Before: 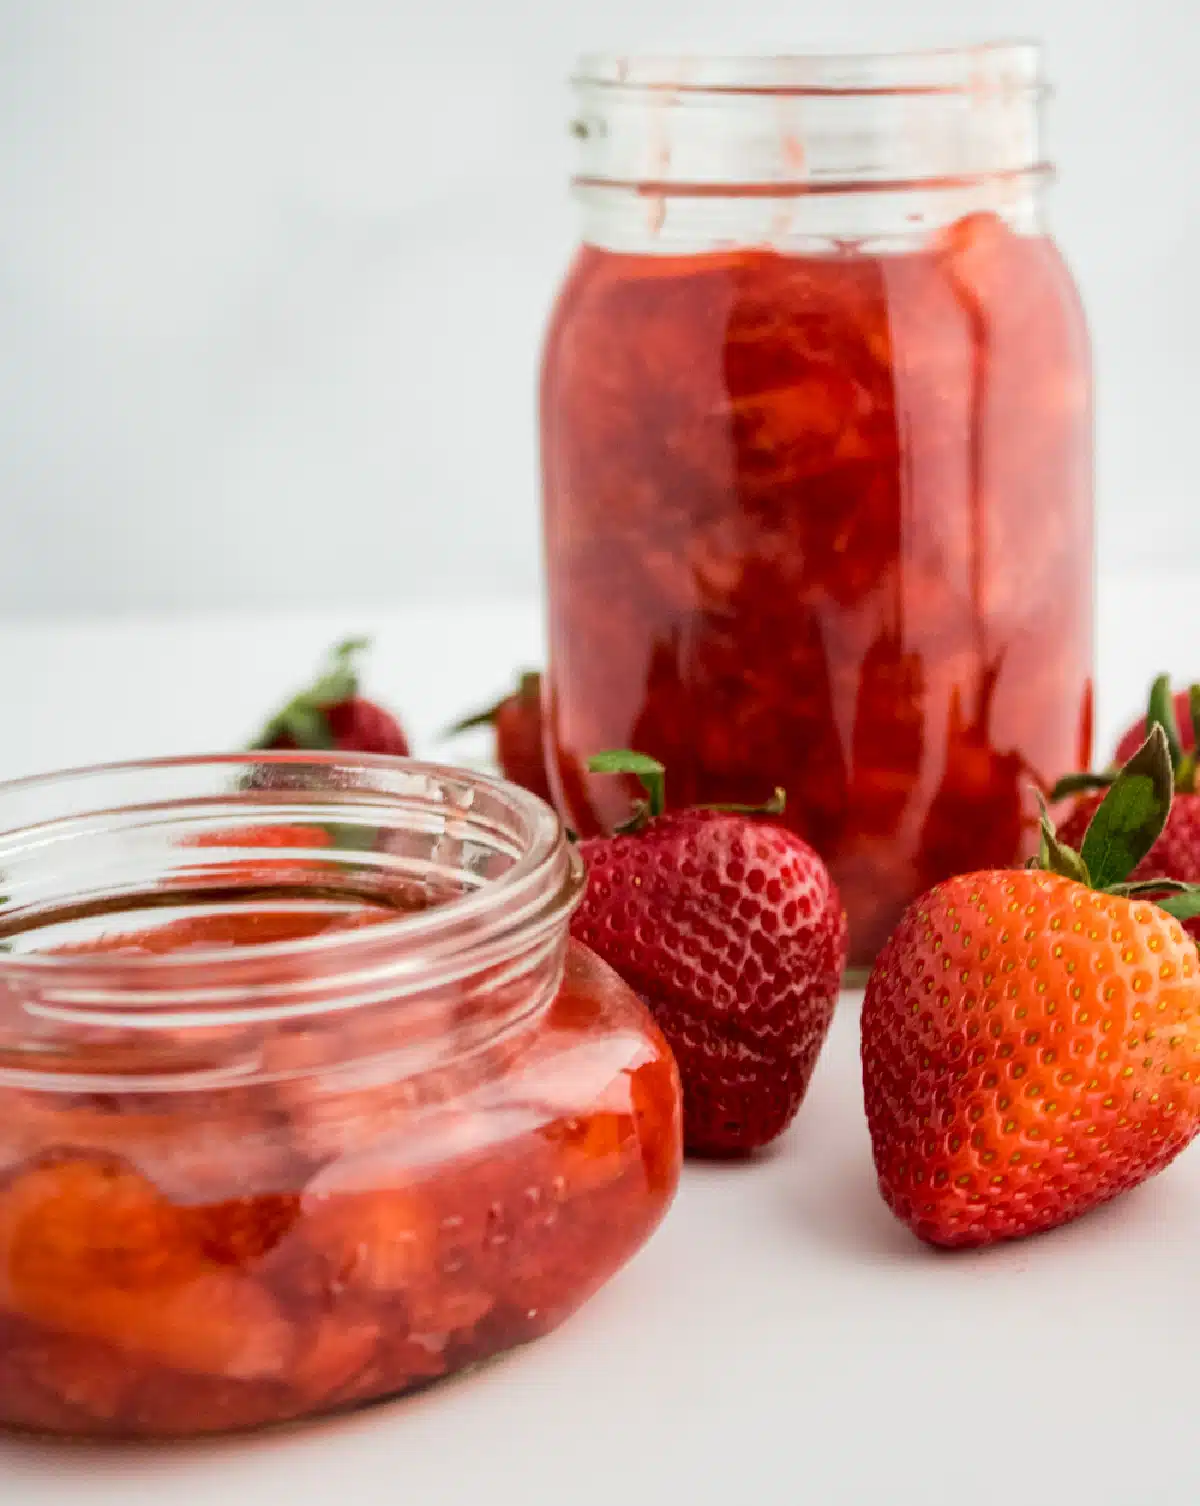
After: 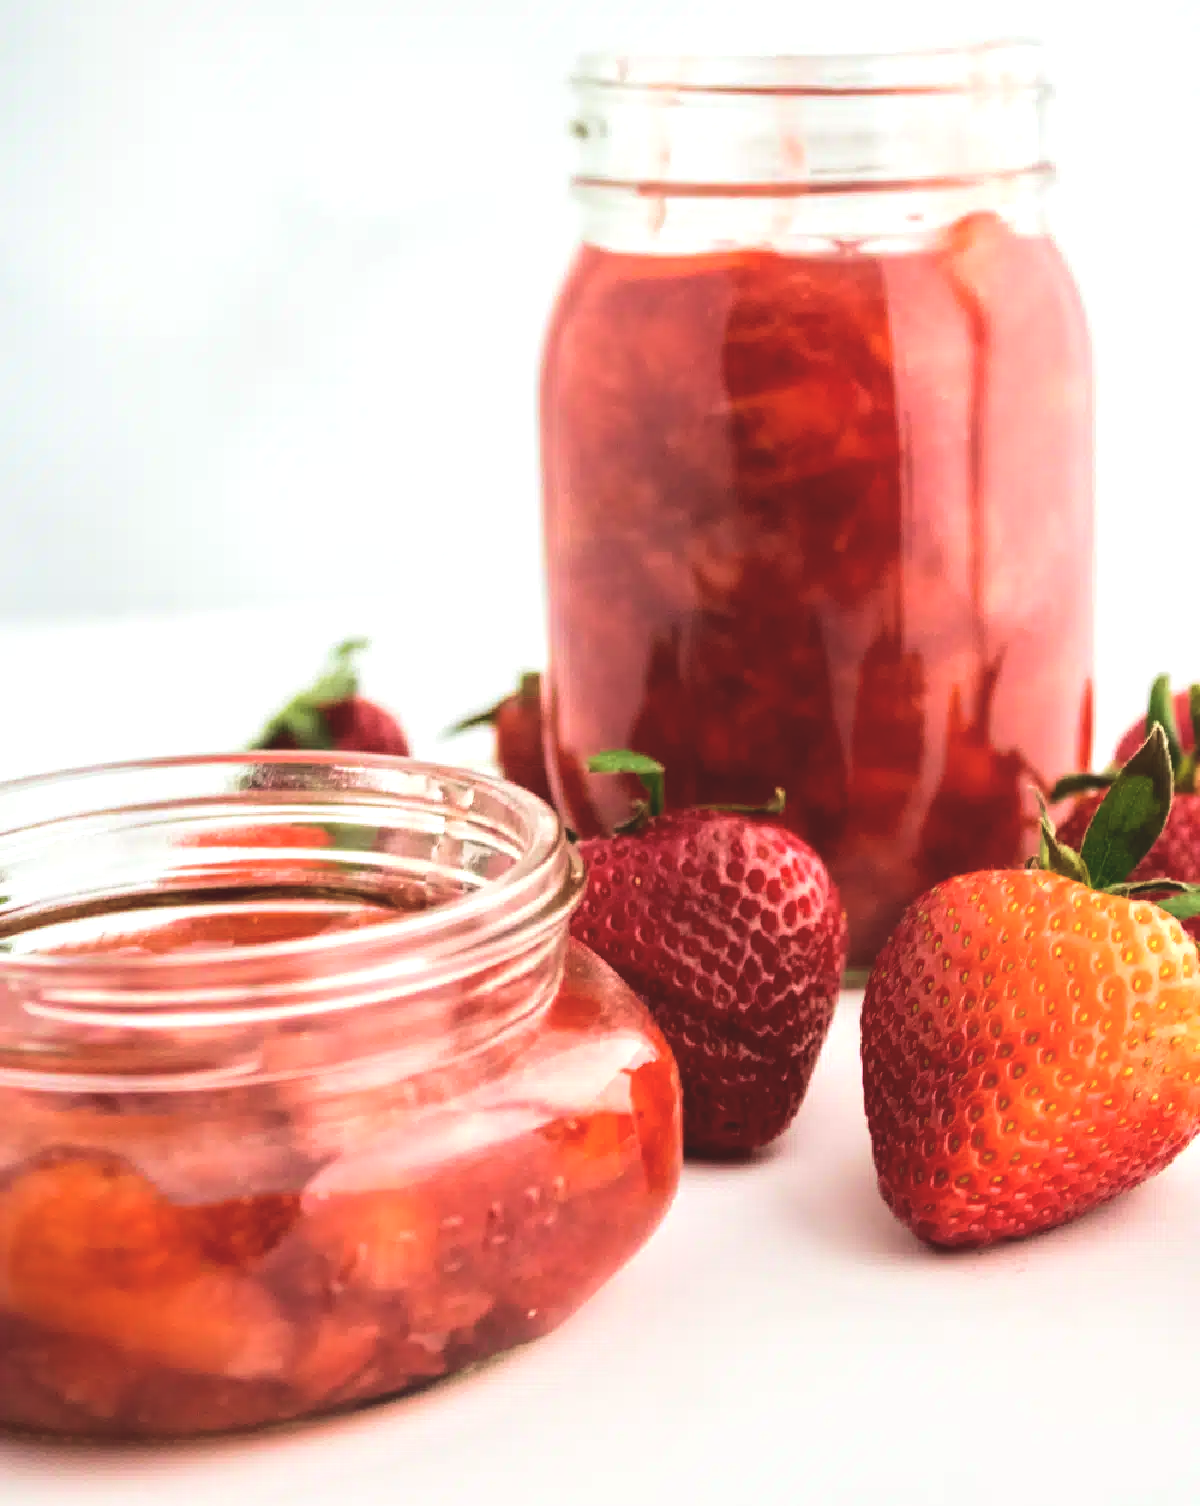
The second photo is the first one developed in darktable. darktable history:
tone equalizer: -8 EV 0.001 EV, -7 EV -0.002 EV, -6 EV 0.002 EV, -5 EV -0.03 EV, -4 EV -0.116 EV, -3 EV -0.169 EV, -2 EV 0.24 EV, -1 EV 0.702 EV, +0 EV 0.493 EV
exposure: black level correction -0.015, exposure -0.125 EV, compensate highlight preservation false
velvia: on, module defaults
